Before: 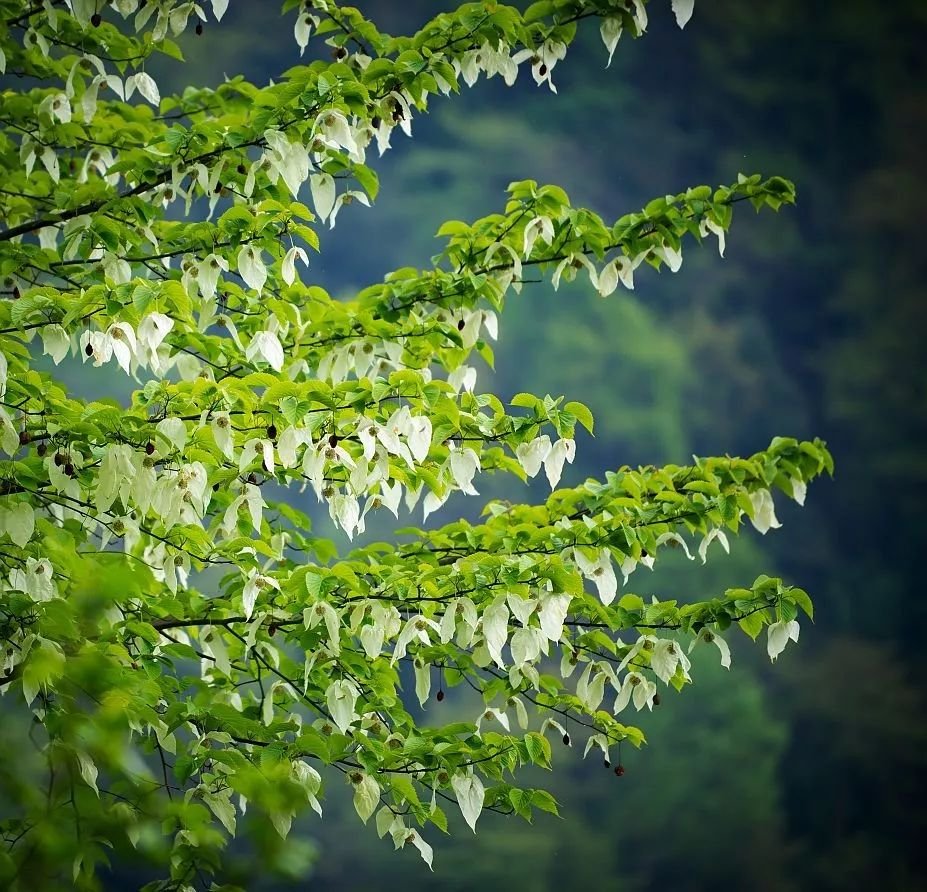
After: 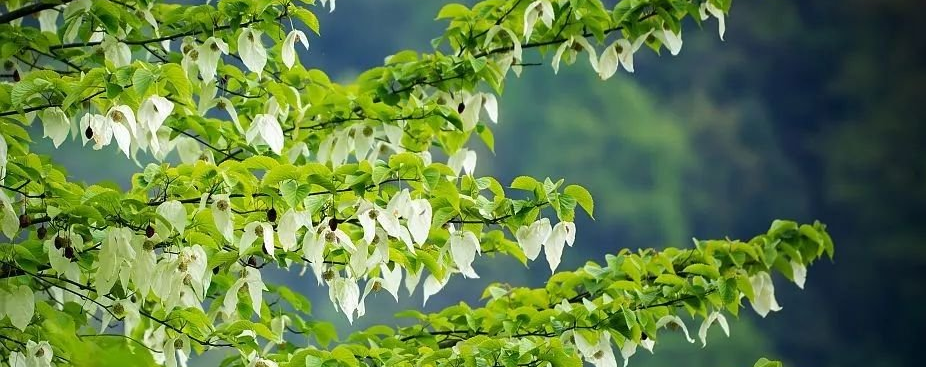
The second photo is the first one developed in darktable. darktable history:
crop and rotate: top 24.392%, bottom 34.463%
